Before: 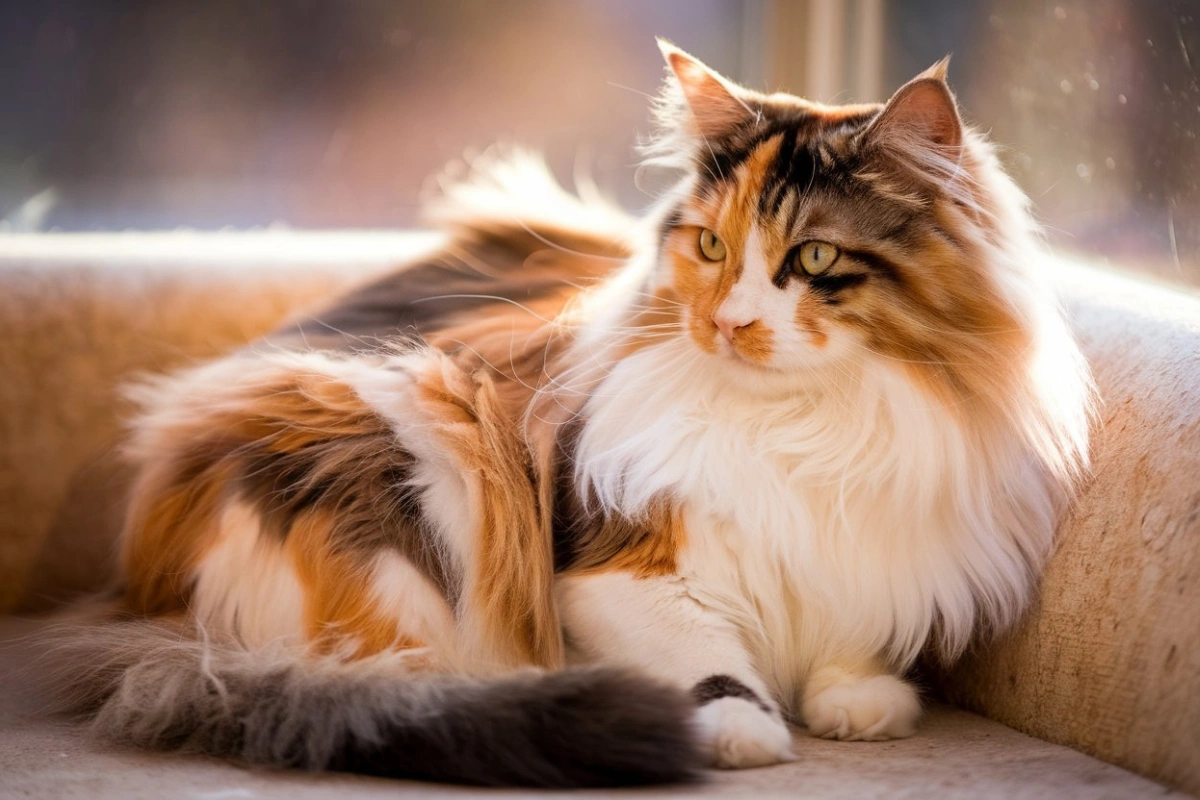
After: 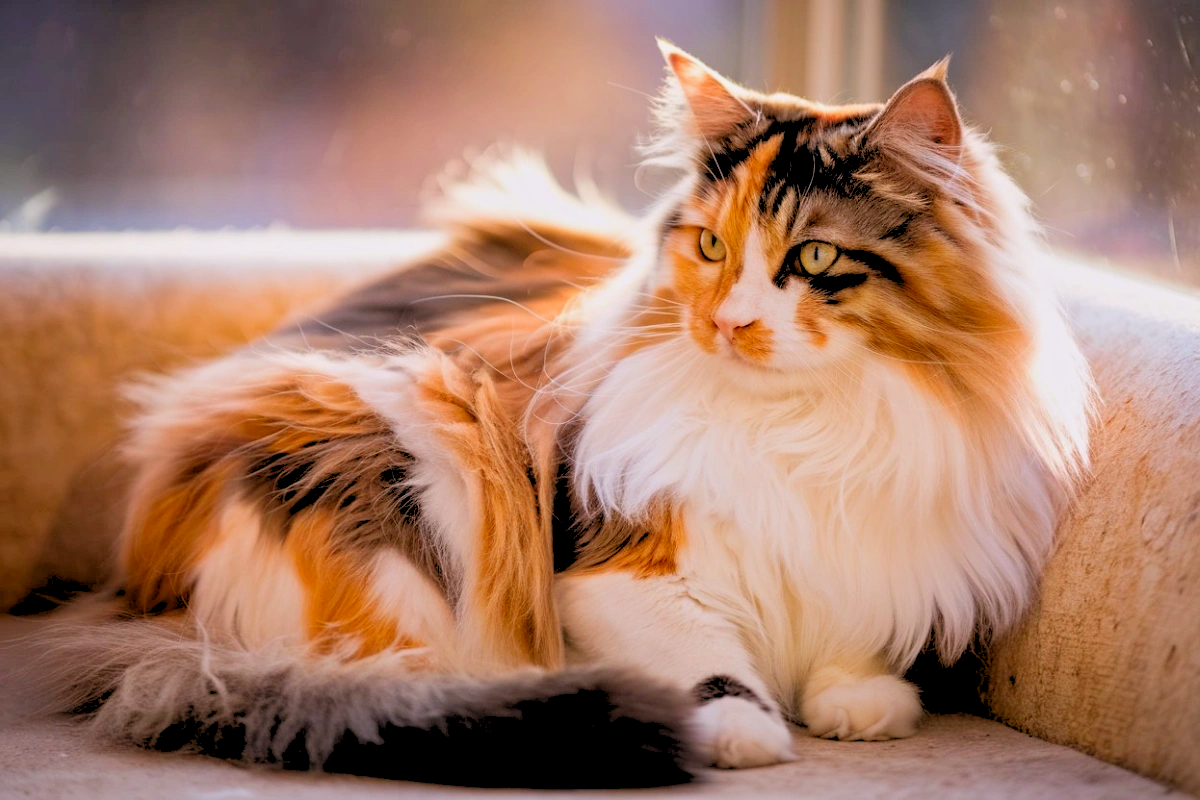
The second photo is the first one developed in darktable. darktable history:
rgb levels: preserve colors sum RGB, levels [[0.038, 0.433, 0.934], [0, 0.5, 1], [0, 0.5, 1]]
color correction: highlights a* 3.22, highlights b* 1.93, saturation 1.19
white balance: red 0.98, blue 1.034
contrast equalizer: y [[0.5, 0.501, 0.532, 0.538, 0.54, 0.541], [0.5 ×6], [0.5 ×6], [0 ×6], [0 ×6]]
